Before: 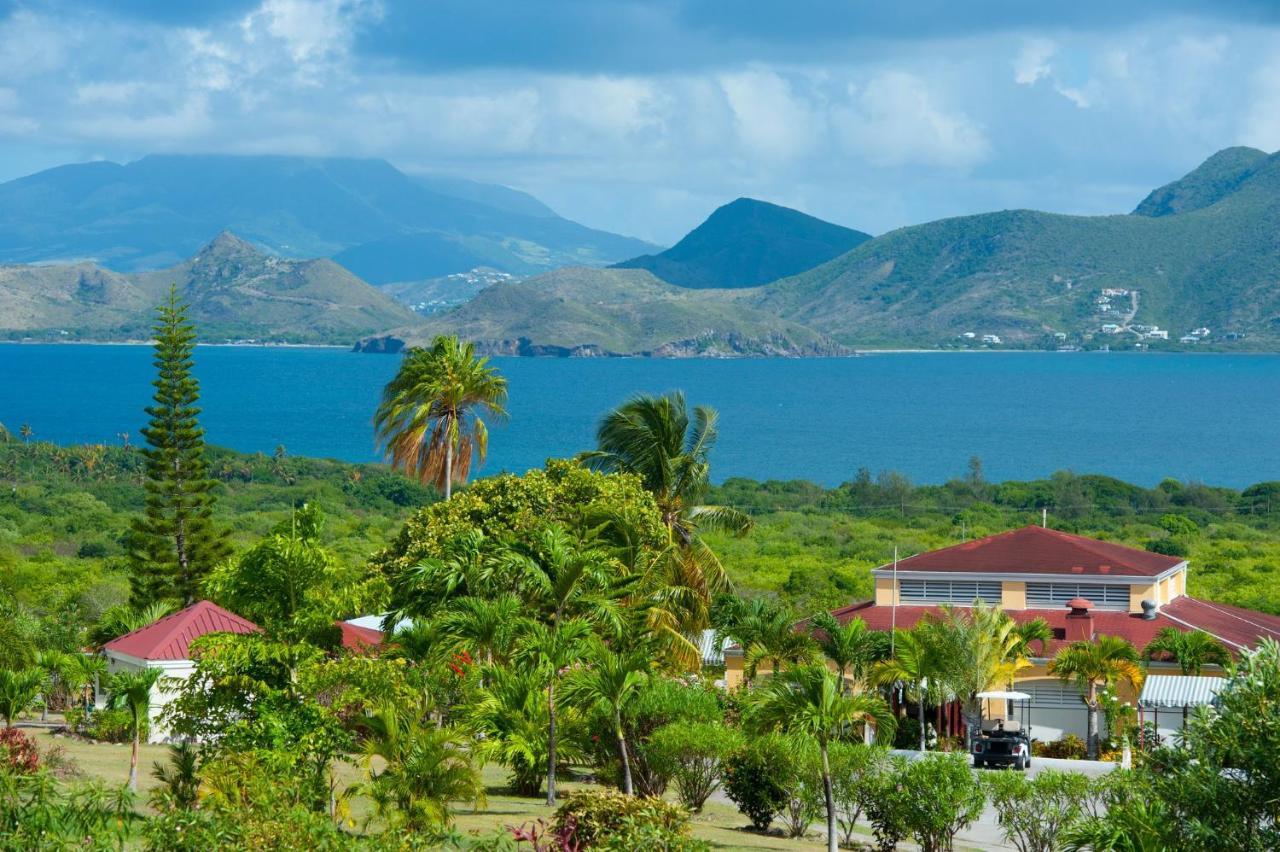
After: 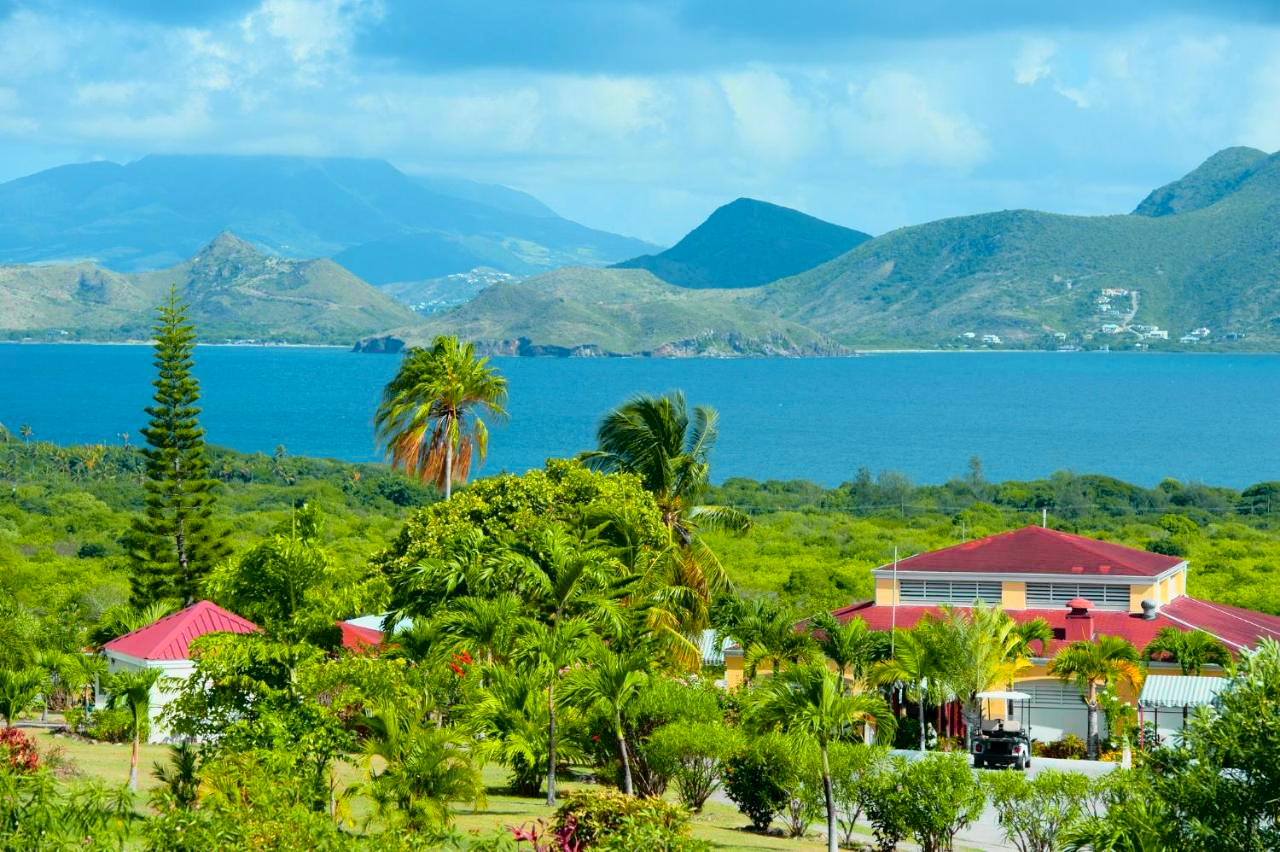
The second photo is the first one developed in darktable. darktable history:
tone curve: curves: ch0 [(0, 0) (0.135, 0.09) (0.326, 0.386) (0.489, 0.573) (0.663, 0.749) (0.854, 0.897) (1, 0.974)]; ch1 [(0, 0) (0.366, 0.367) (0.475, 0.453) (0.494, 0.493) (0.504, 0.497) (0.544, 0.569) (0.562, 0.605) (0.622, 0.694) (1, 1)]; ch2 [(0, 0) (0.333, 0.346) (0.375, 0.375) (0.424, 0.43) (0.476, 0.492) (0.502, 0.503) (0.533, 0.534) (0.572, 0.603) (0.605, 0.656) (0.641, 0.709) (1, 1)], color space Lab, independent channels, preserve colors none
